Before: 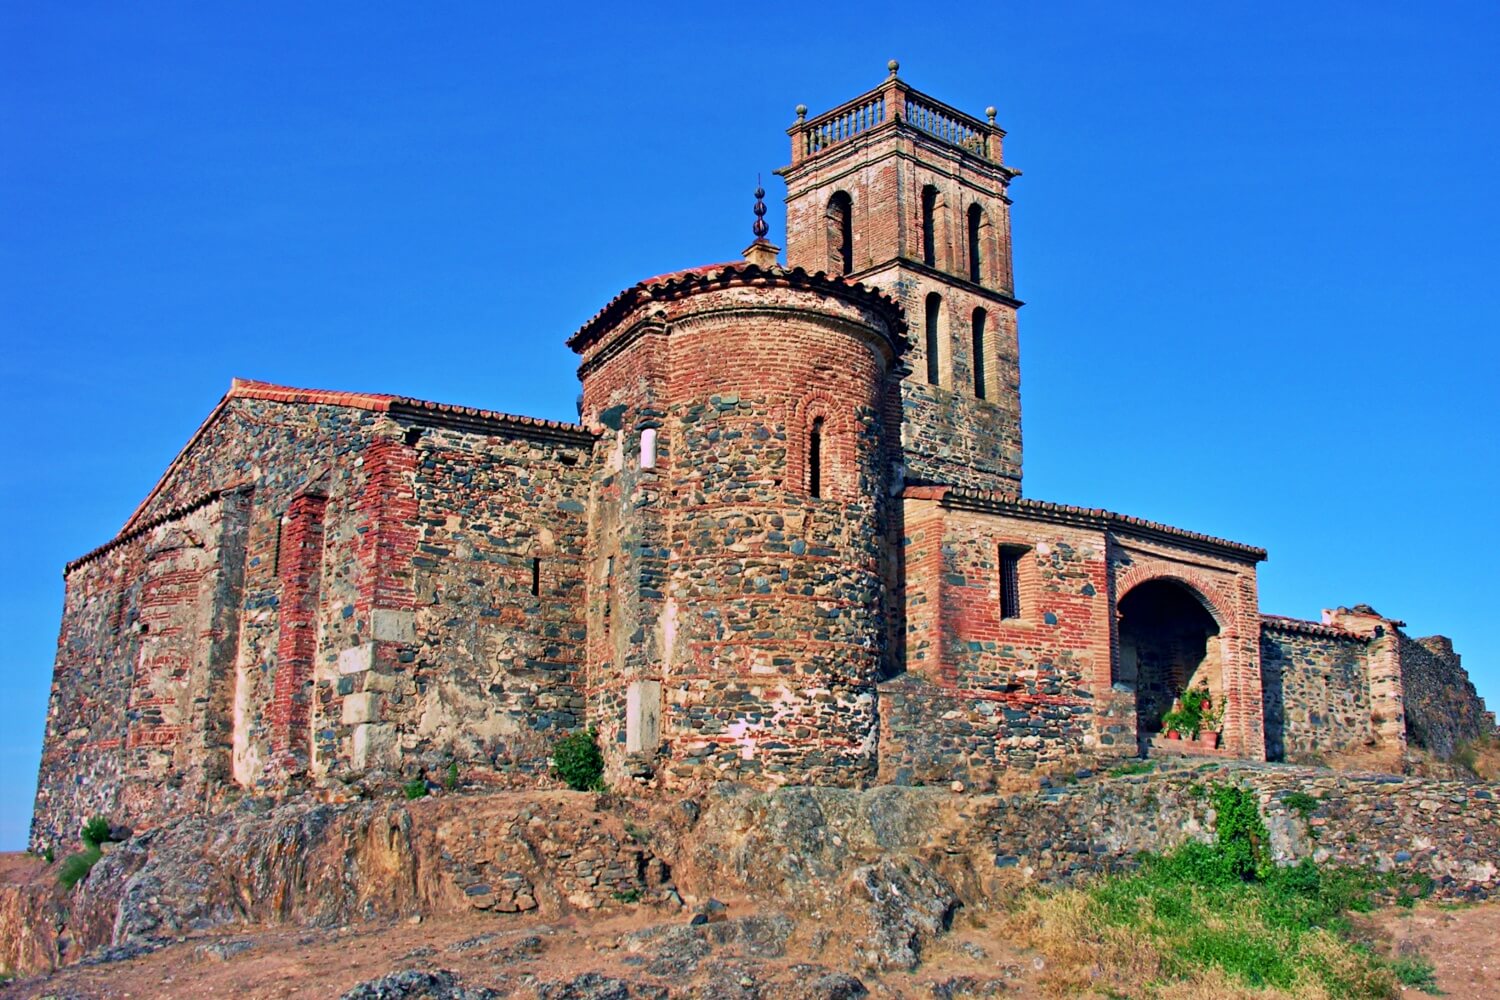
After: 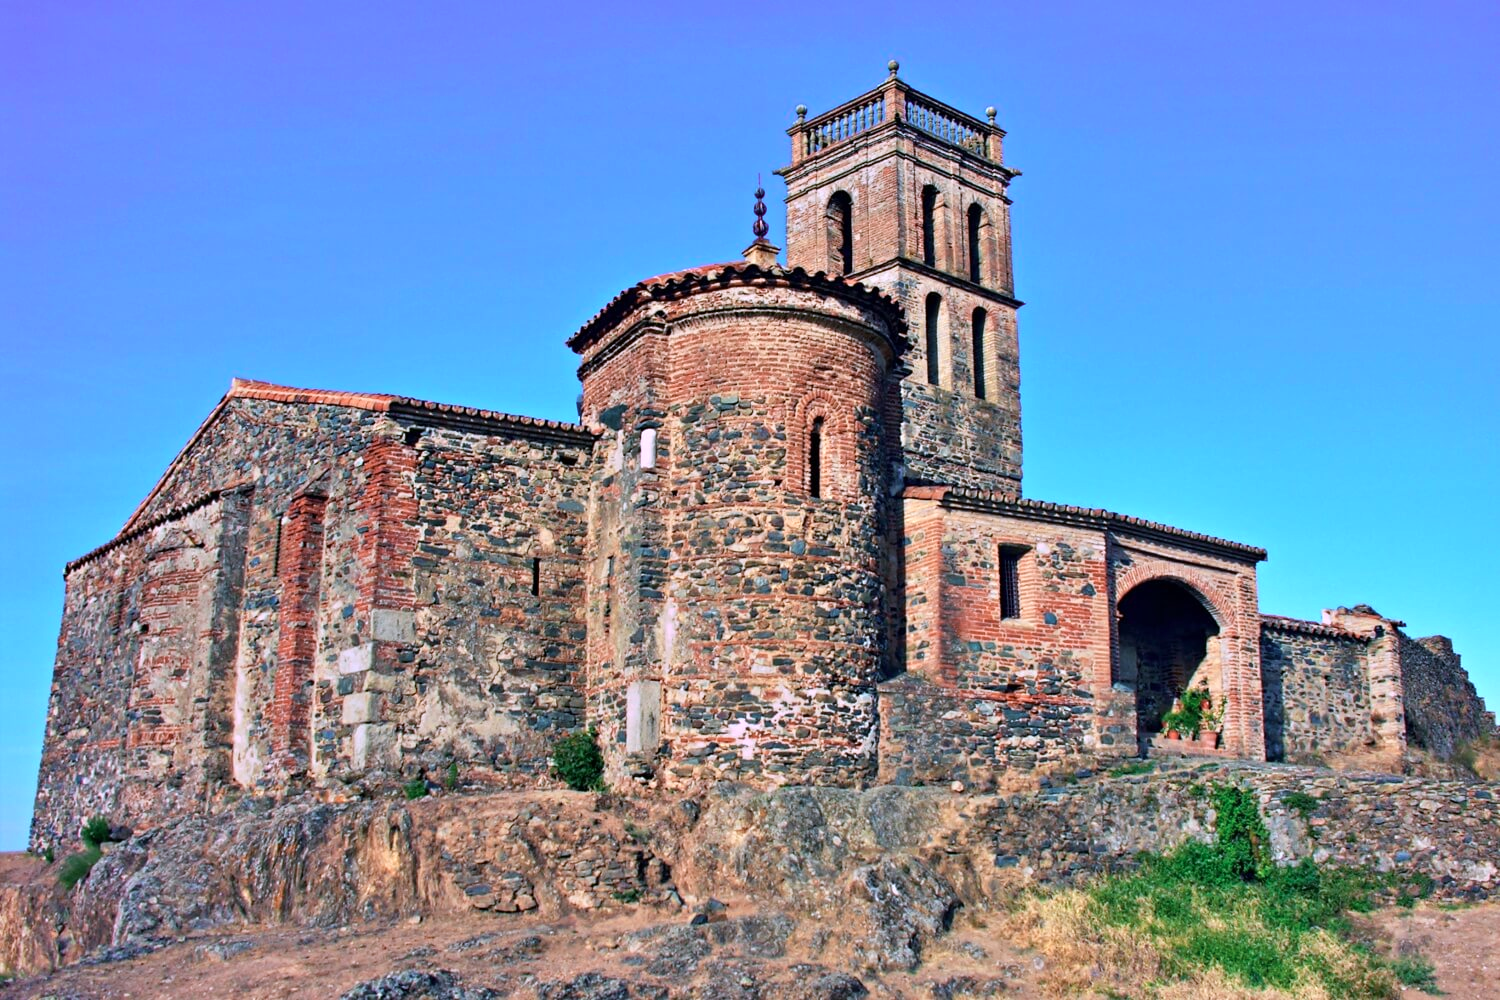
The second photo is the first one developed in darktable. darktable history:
color zones: curves: ch0 [(0.018, 0.548) (0.224, 0.64) (0.425, 0.447) (0.675, 0.575) (0.732, 0.579)]; ch1 [(0.066, 0.487) (0.25, 0.5) (0.404, 0.43) (0.75, 0.421) (0.956, 0.421)]; ch2 [(0.044, 0.561) (0.215, 0.465) (0.399, 0.544) (0.465, 0.548) (0.614, 0.447) (0.724, 0.43) (0.882, 0.623) (0.956, 0.632)]
white balance: red 0.967, blue 1.119, emerald 0.756
